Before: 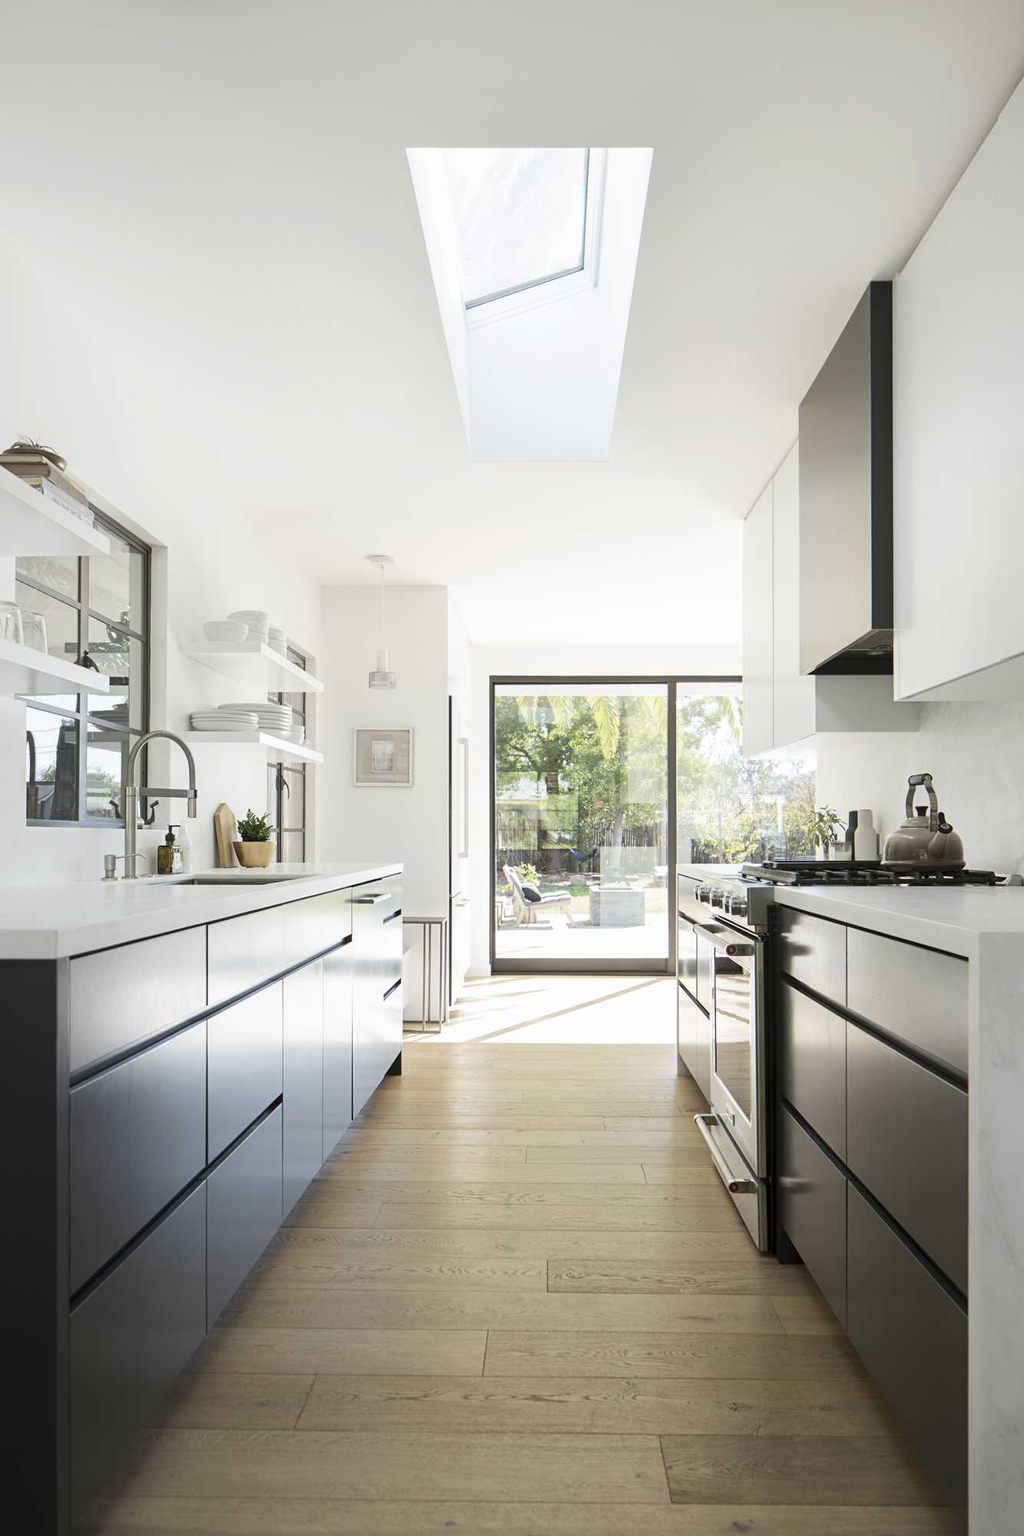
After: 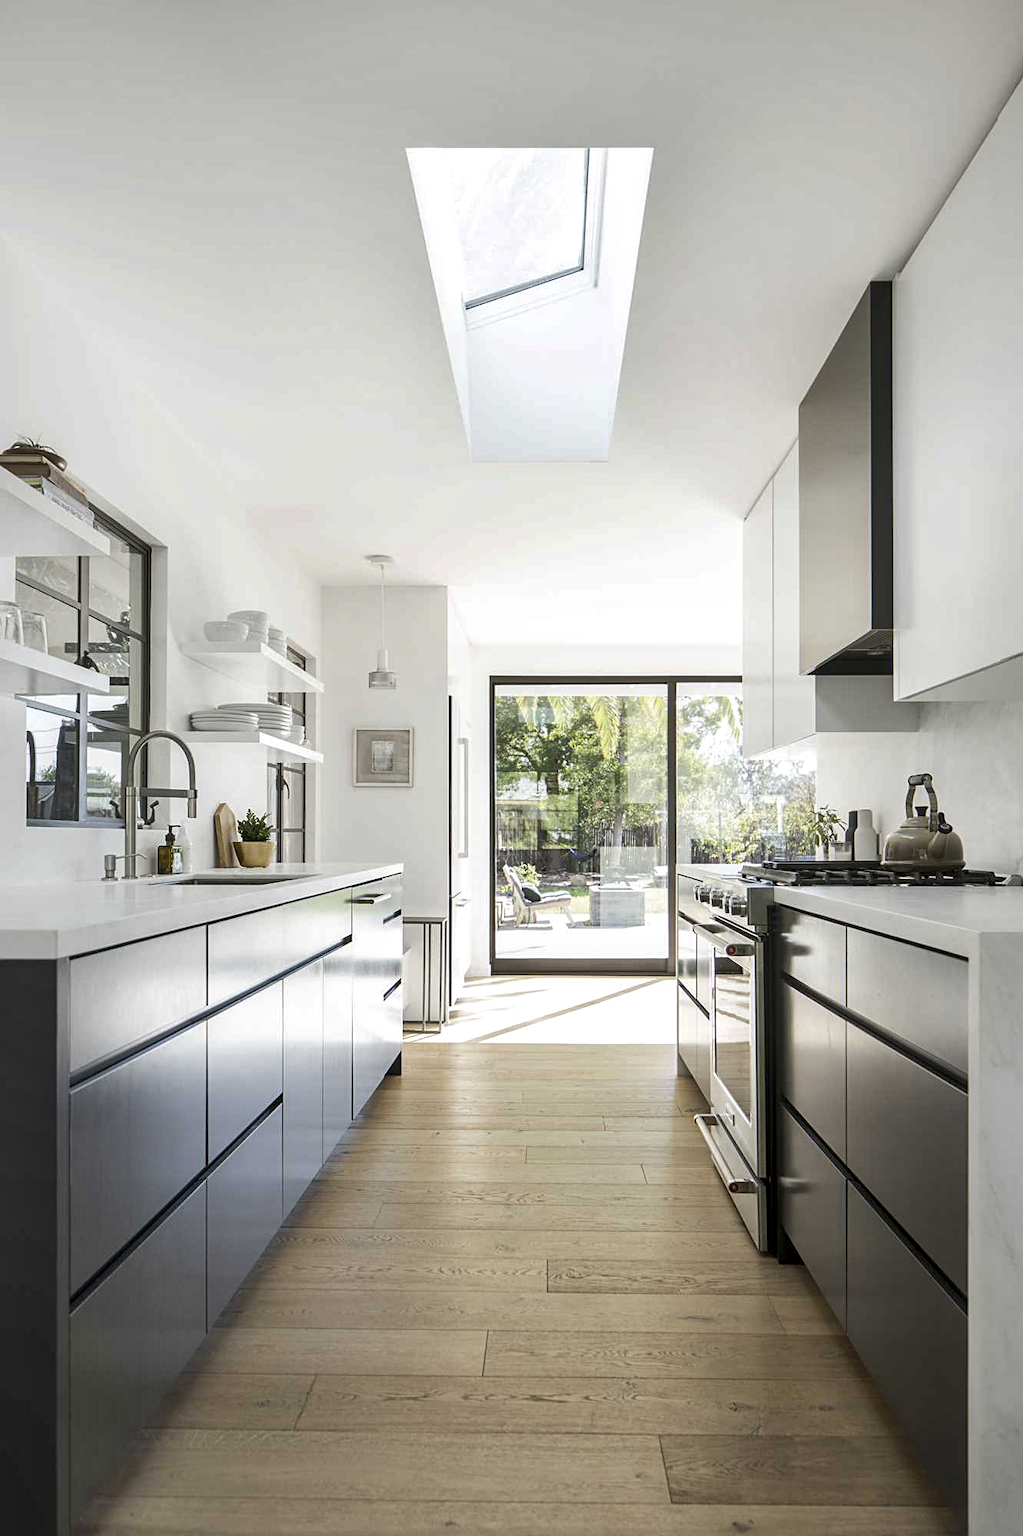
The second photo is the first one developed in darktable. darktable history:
local contrast: on, module defaults
shadows and highlights: shadows 48.48, highlights -42.51, soften with gaussian
sharpen: amount 0.216
